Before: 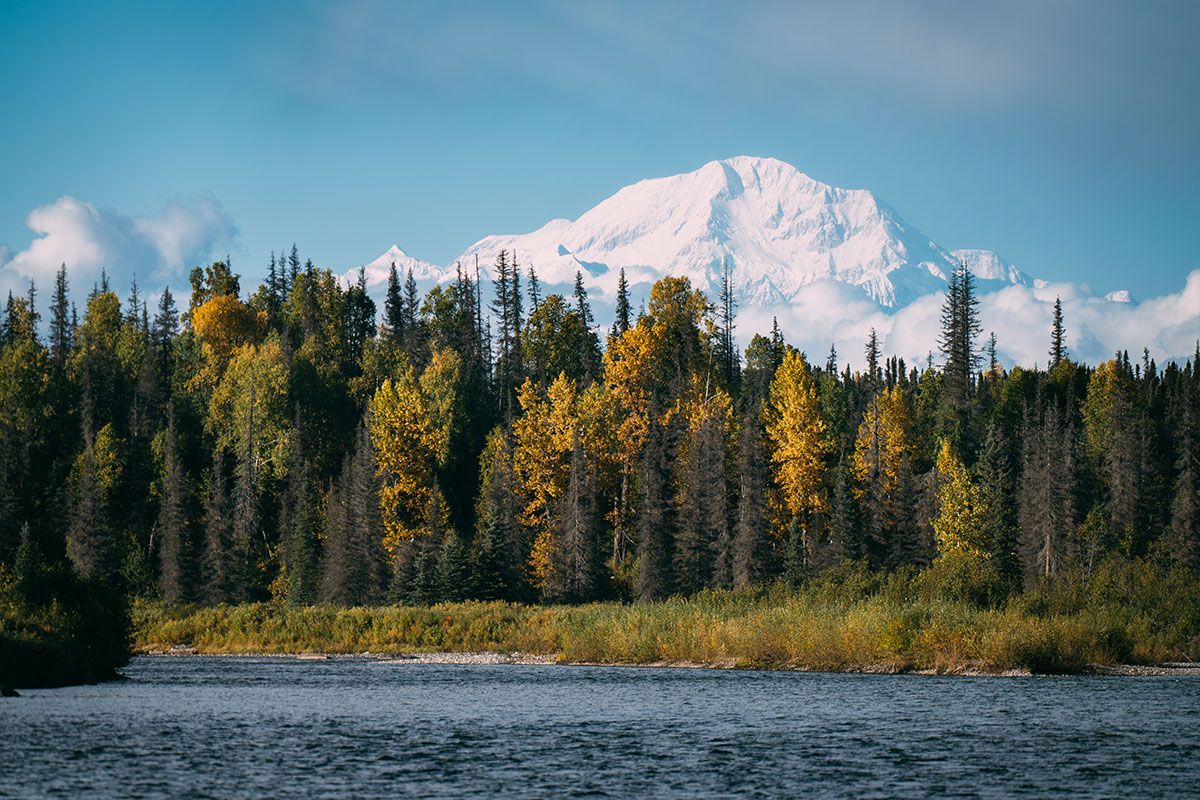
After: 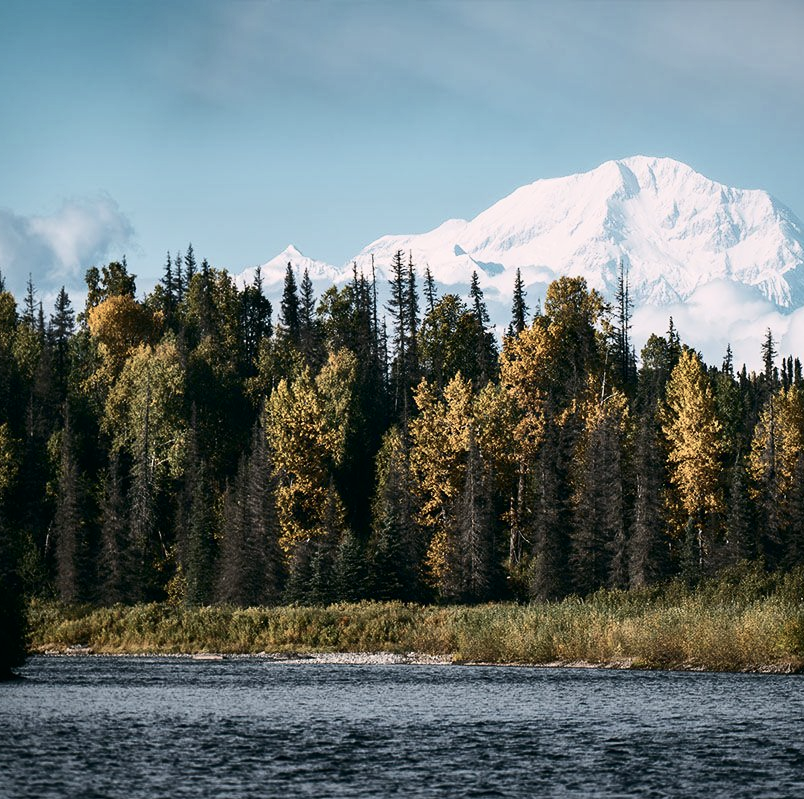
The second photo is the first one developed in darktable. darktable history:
contrast brightness saturation: contrast 0.25, saturation -0.315
crop and rotate: left 8.693%, right 24.268%
